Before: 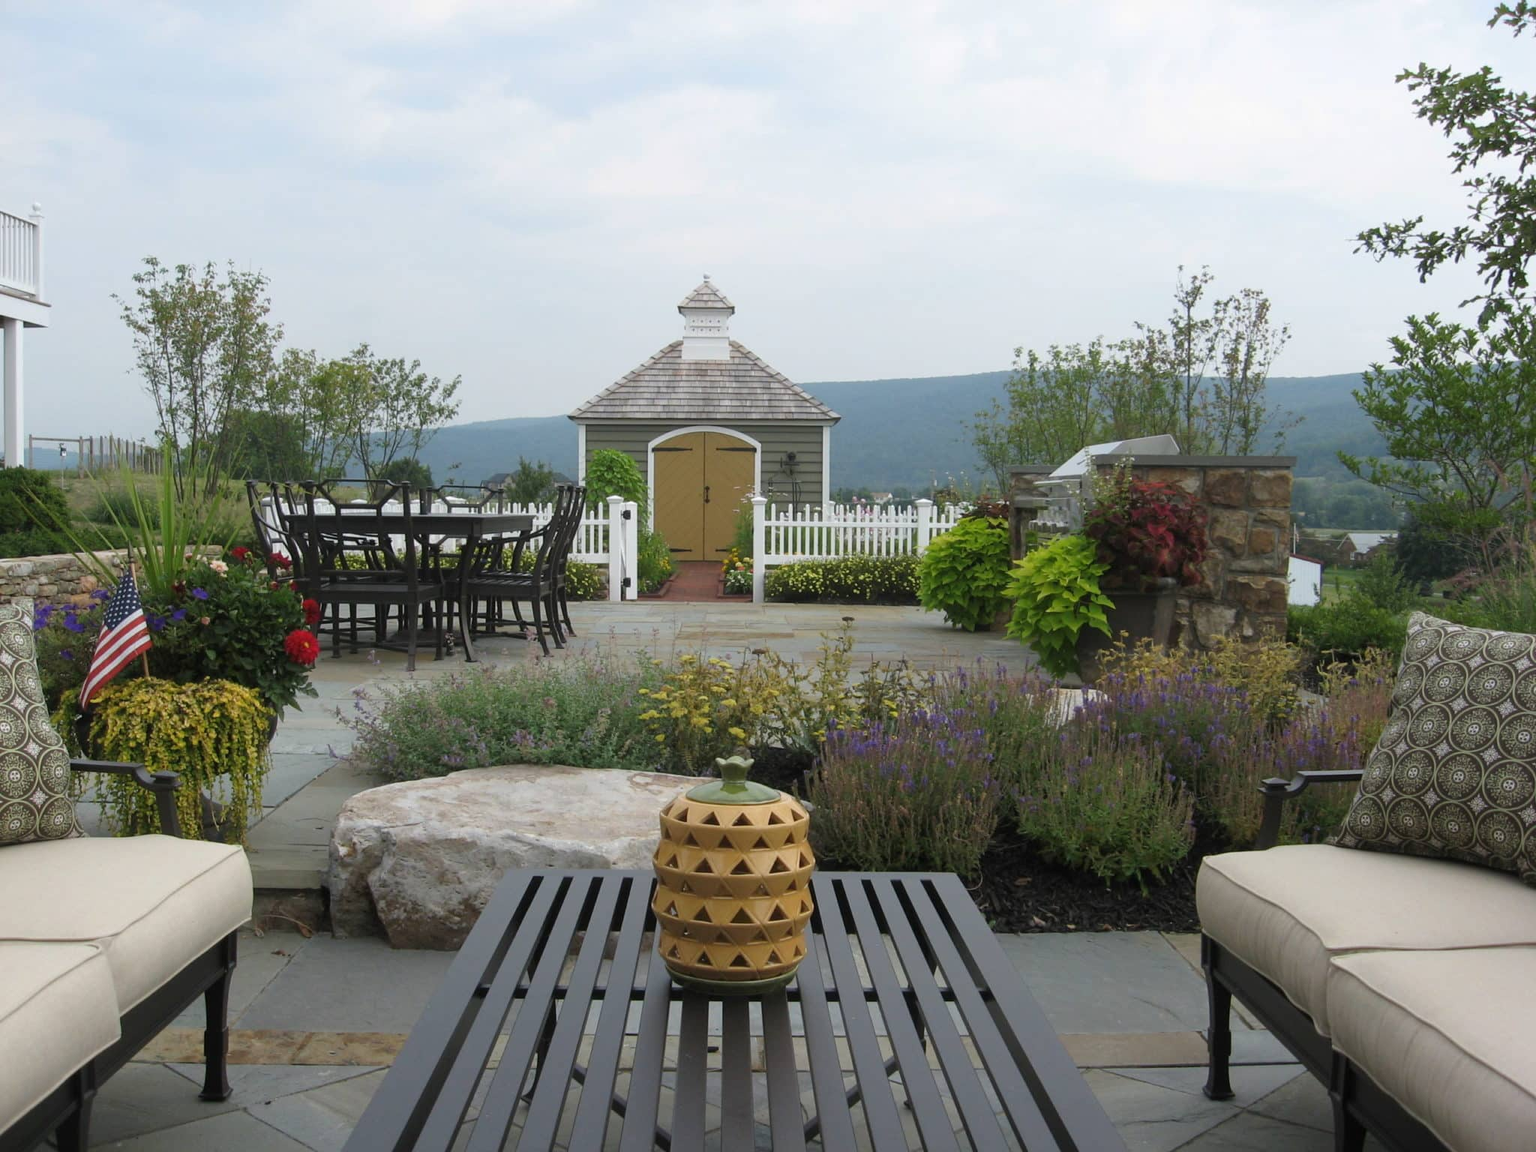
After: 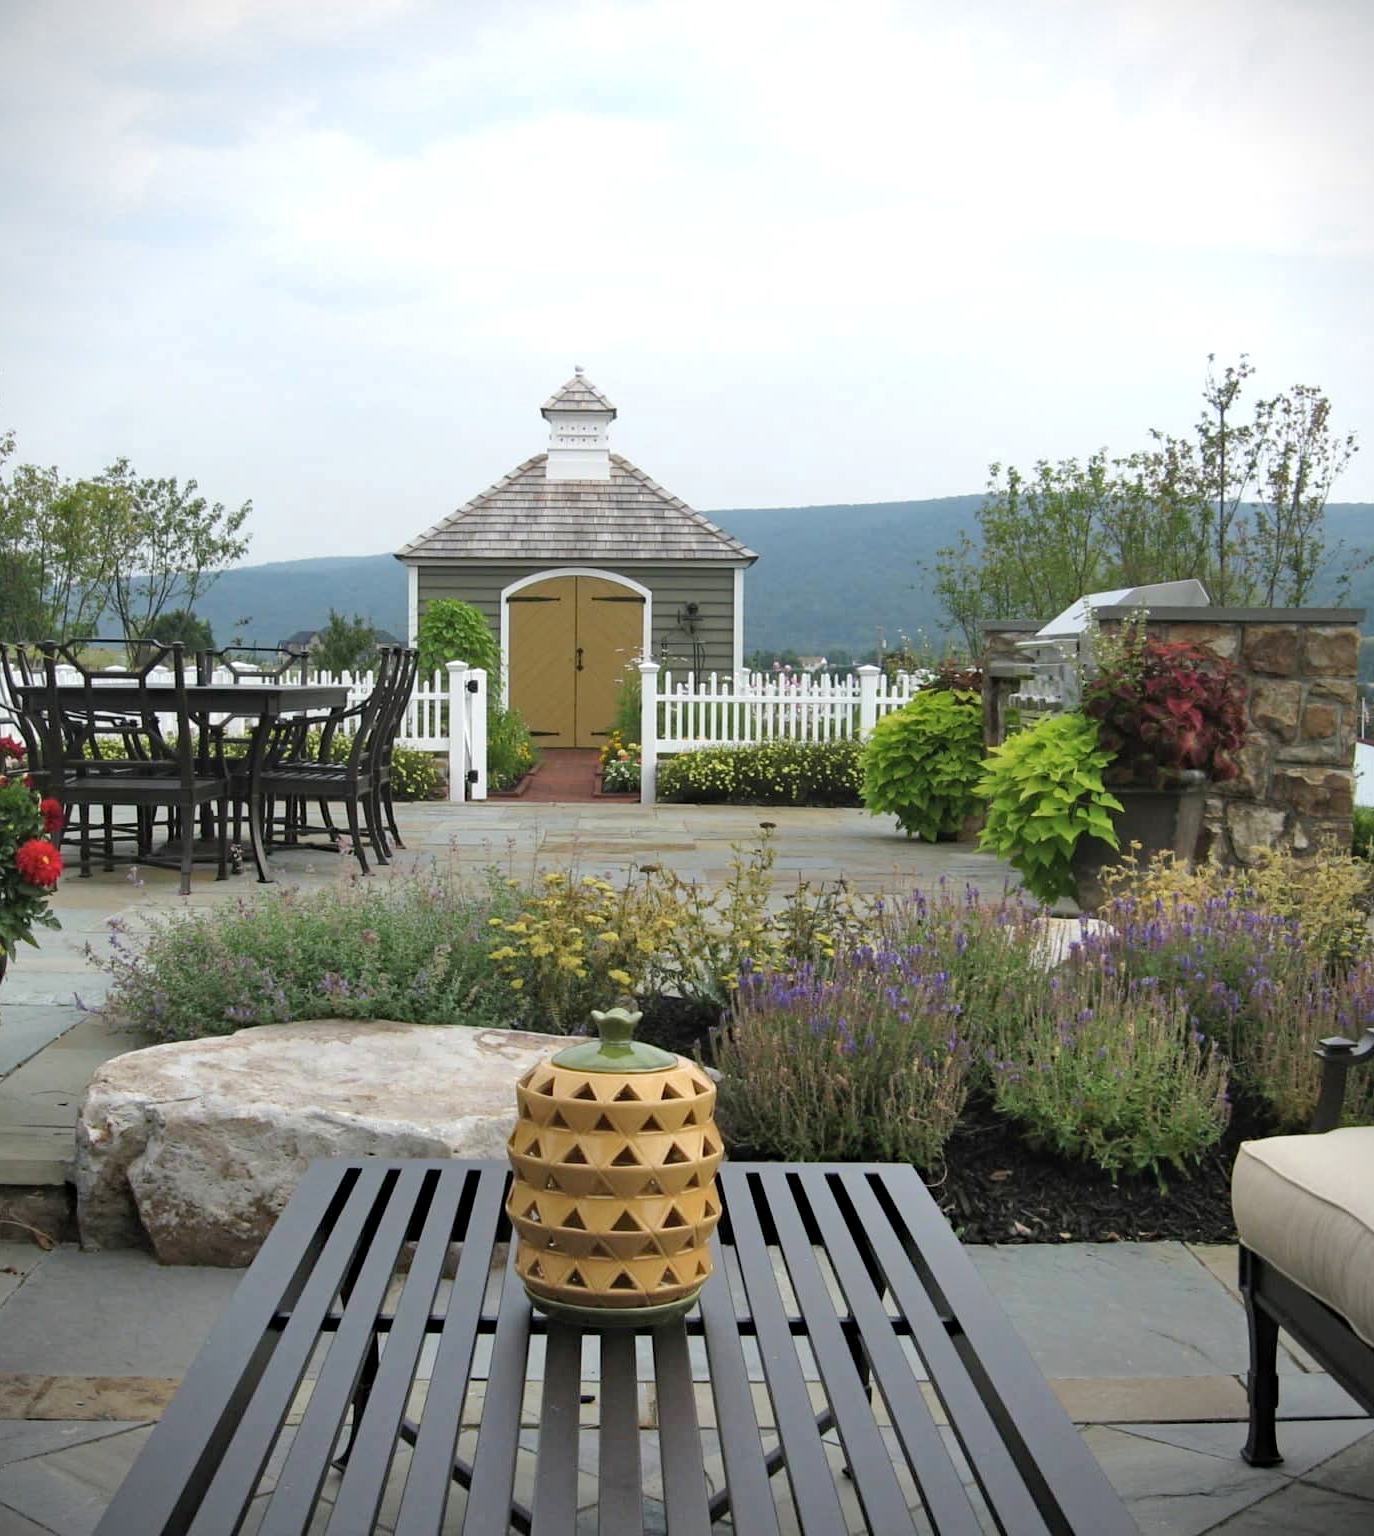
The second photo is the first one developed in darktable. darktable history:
vignetting: fall-off start 91.5%
haze removal: compatibility mode true, adaptive false
crop and rotate: left 17.748%, right 15.141%
shadows and highlights: radius 112.96, shadows 50.87, white point adjustment 9.04, highlights -5.63, soften with gaussian
